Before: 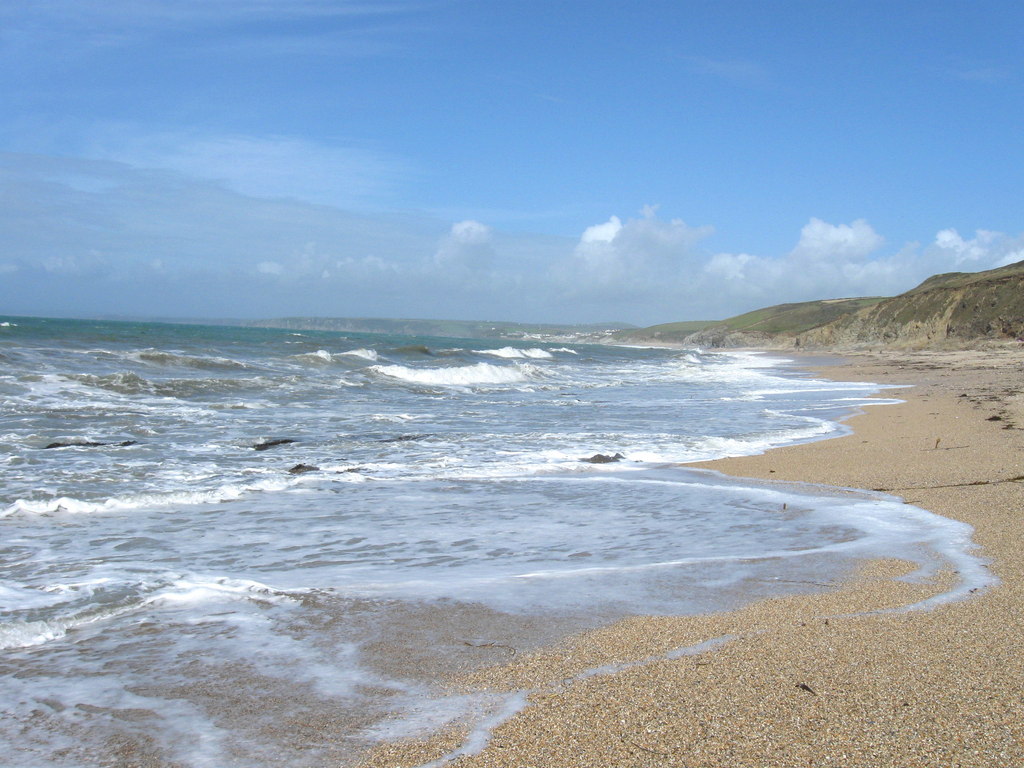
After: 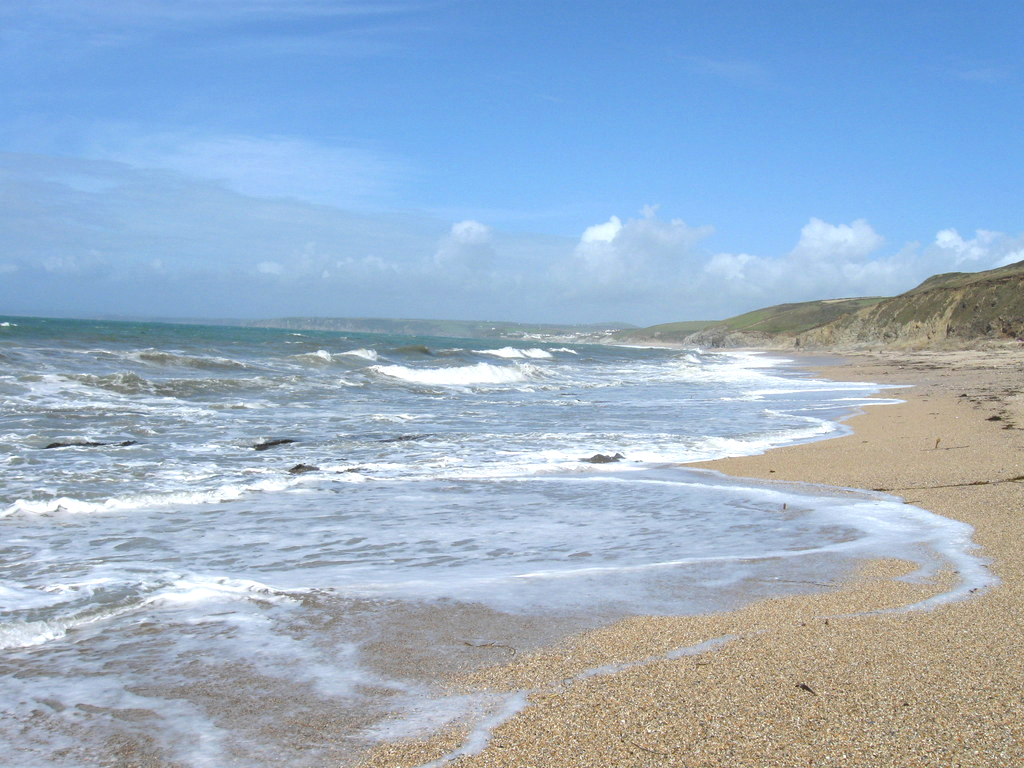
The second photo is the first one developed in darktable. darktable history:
exposure: exposure 0.171 EV, compensate highlight preservation false
